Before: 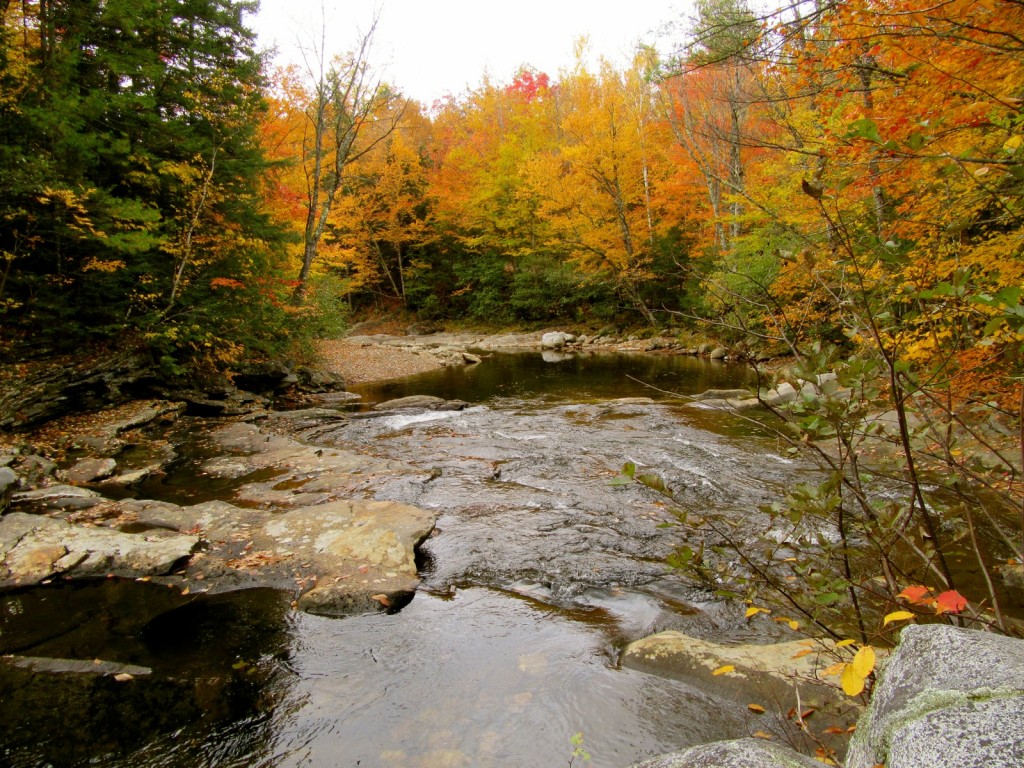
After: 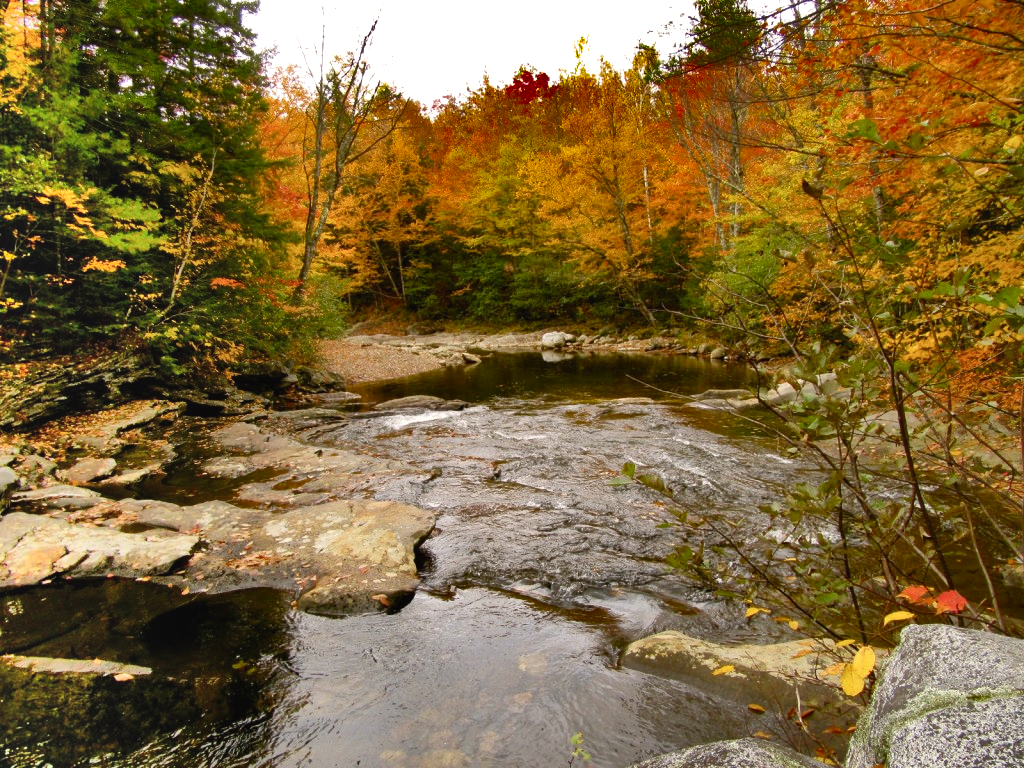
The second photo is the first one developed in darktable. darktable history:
contrast brightness saturation: contrast 0.05
color balance rgb: shadows lift › chroma 1%, shadows lift › hue 28.8°, power › hue 60°, highlights gain › chroma 1%, highlights gain › hue 60°, global offset › luminance 0.25%, perceptual saturation grading › highlights -20%, perceptual saturation grading › shadows 20%, perceptual brilliance grading › highlights 10%, perceptual brilliance grading › shadows -5%, global vibrance 19.67%
shadows and highlights: radius 123.98, shadows 100, white point adjustment -3, highlights -100, highlights color adjustment 89.84%, soften with gaussian
